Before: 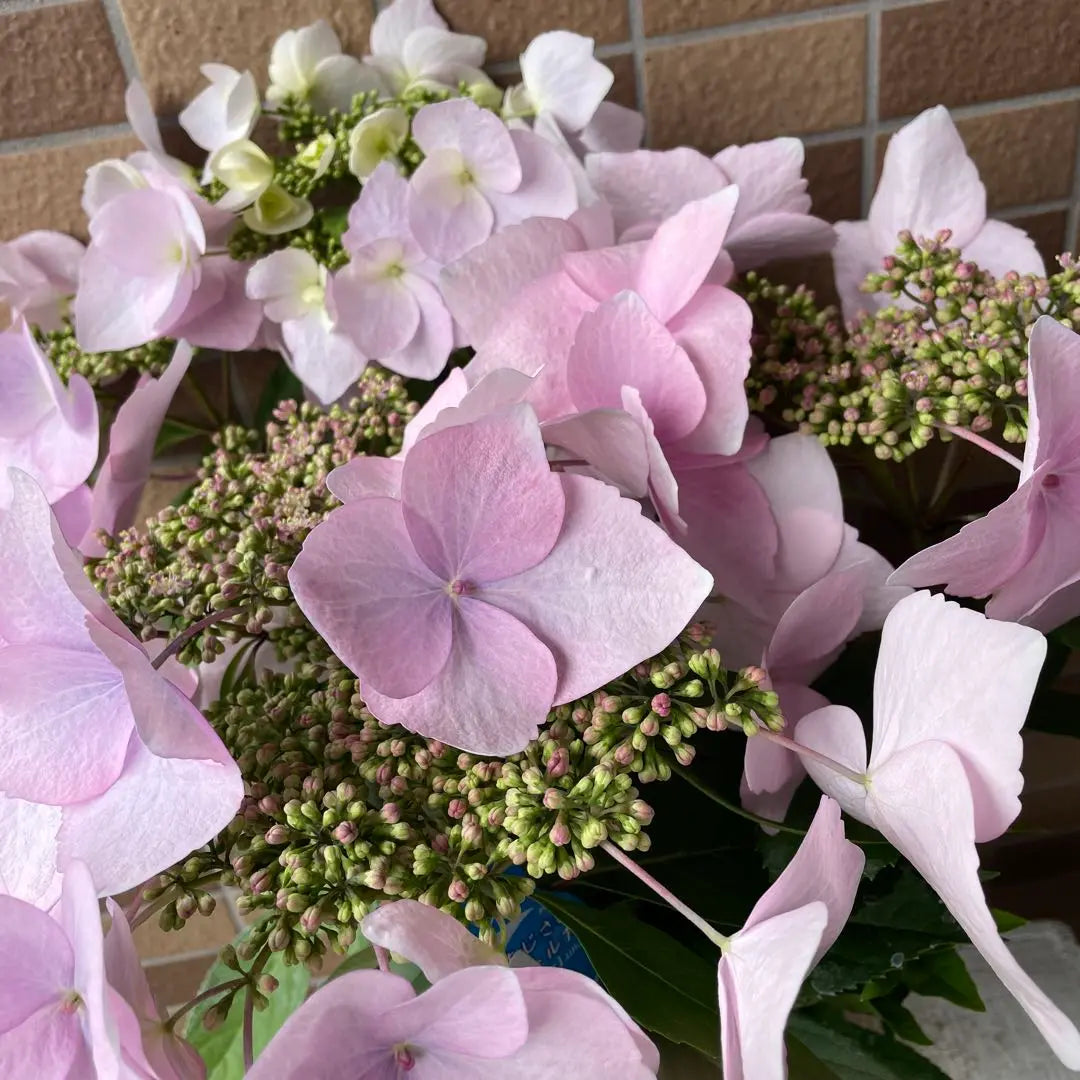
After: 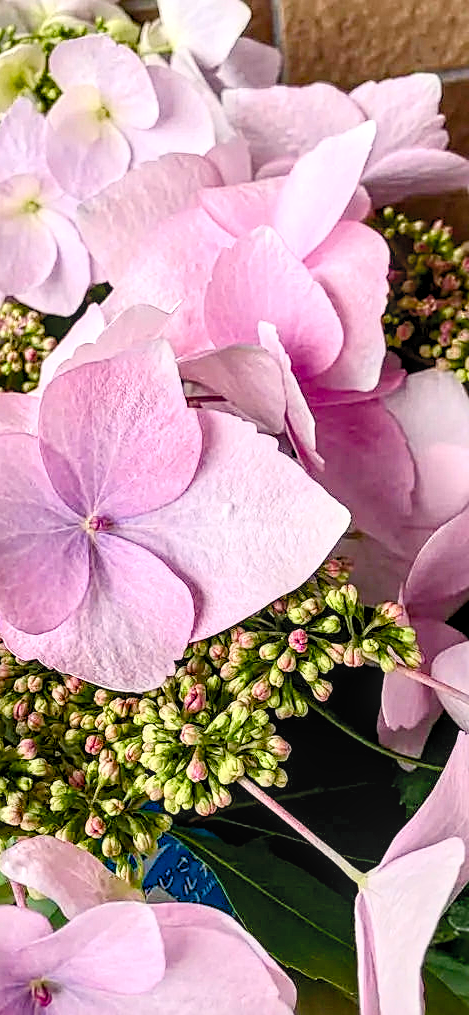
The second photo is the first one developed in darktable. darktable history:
contrast equalizer: y [[0.5, 0.5, 0.5, 0.512, 0.552, 0.62], [0.5 ×6], [0.5 ×4, 0.504, 0.553], [0 ×6], [0 ×6]]
contrast brightness saturation: contrast 0.239, brightness 0.261, saturation 0.378
crop: left 33.661%, top 5.981%, right 22.846%
color balance rgb: highlights gain › chroma 1.342%, highlights gain › hue 55.75°, global offset › luminance -0.305%, global offset › hue 261.19°, perceptual saturation grading › global saturation 20%, perceptual saturation grading › highlights -49.889%, perceptual saturation grading › shadows 24.031%, global vibrance 20%
local contrast: highlights 61%, detail 143%, midtone range 0.424
sharpen: on, module defaults
